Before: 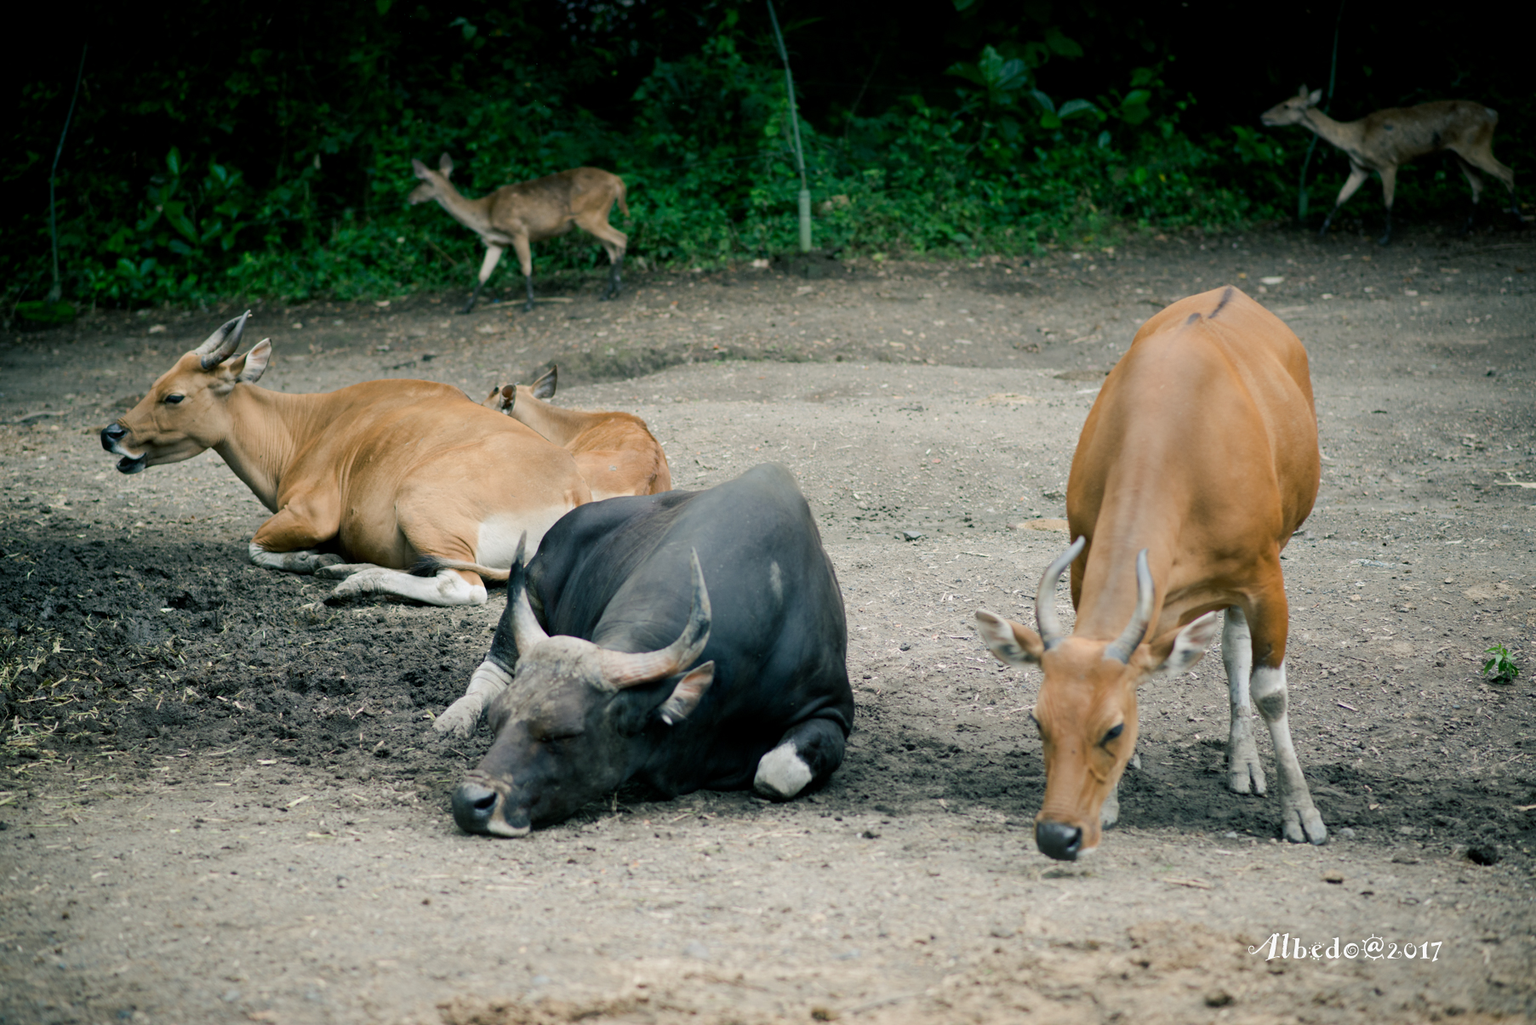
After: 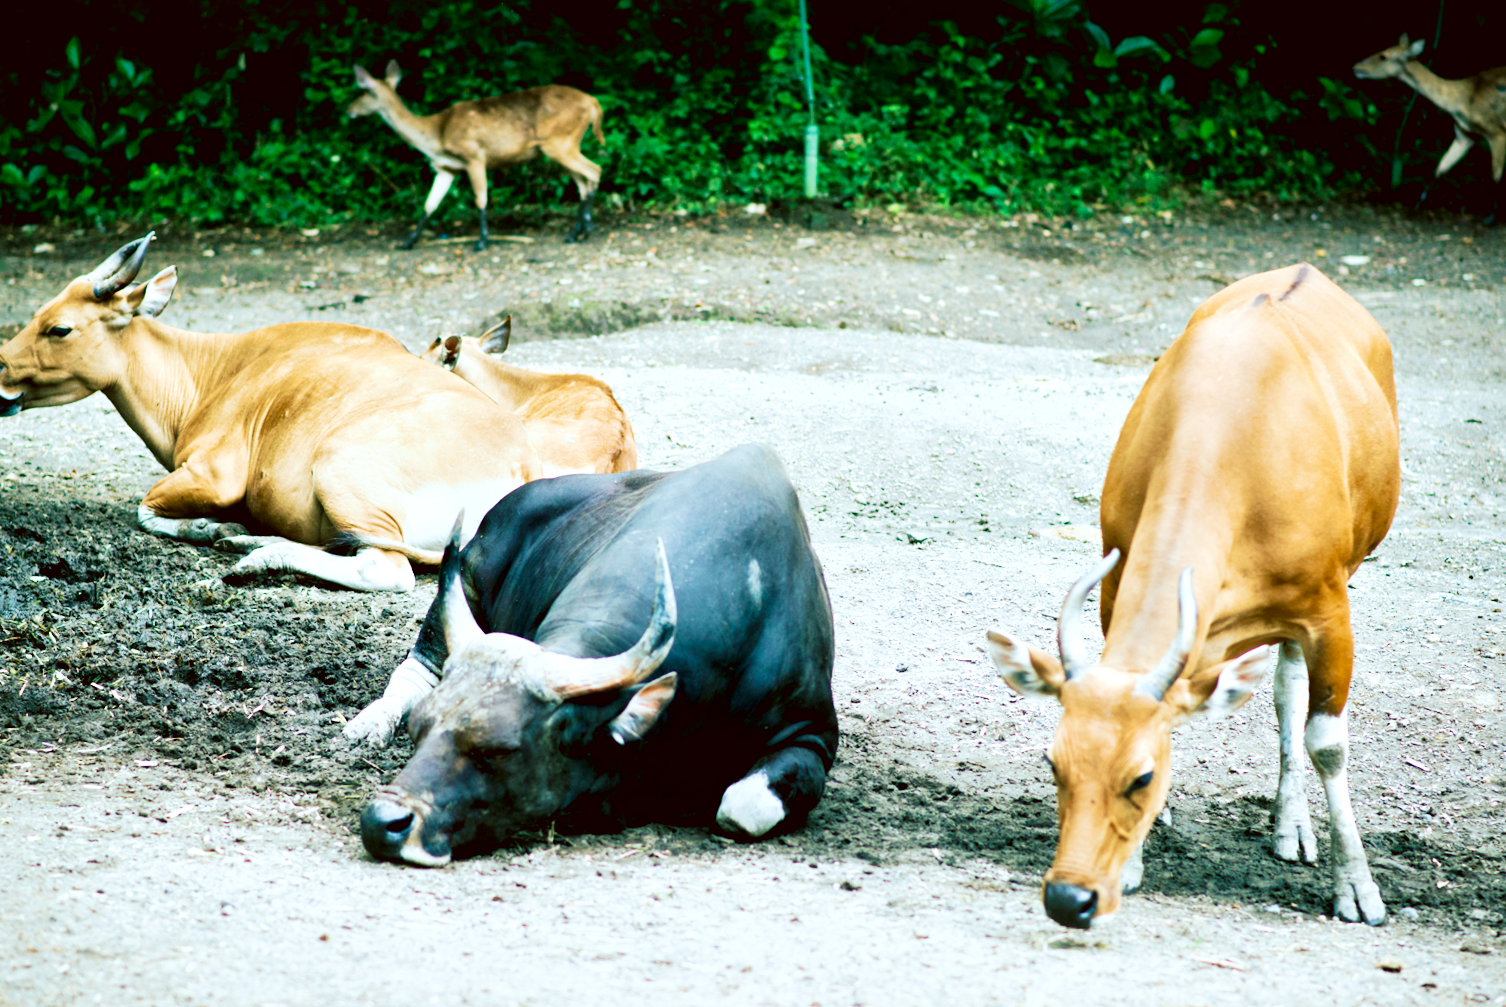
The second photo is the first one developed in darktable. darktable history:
crop and rotate: angle -3.02°, left 5.277%, top 5.162%, right 4.76%, bottom 4.765%
base curve: curves: ch0 [(0, 0) (0.007, 0.004) (0.027, 0.03) (0.046, 0.07) (0.207, 0.54) (0.442, 0.872) (0.673, 0.972) (1, 1)], preserve colors none
velvia: strength 49.85%
local contrast: mode bilateral grid, contrast 19, coarseness 50, detail 147%, midtone range 0.2
color correction: highlights a* -3.14, highlights b* -6.9, shadows a* 3.27, shadows b* 5.79
